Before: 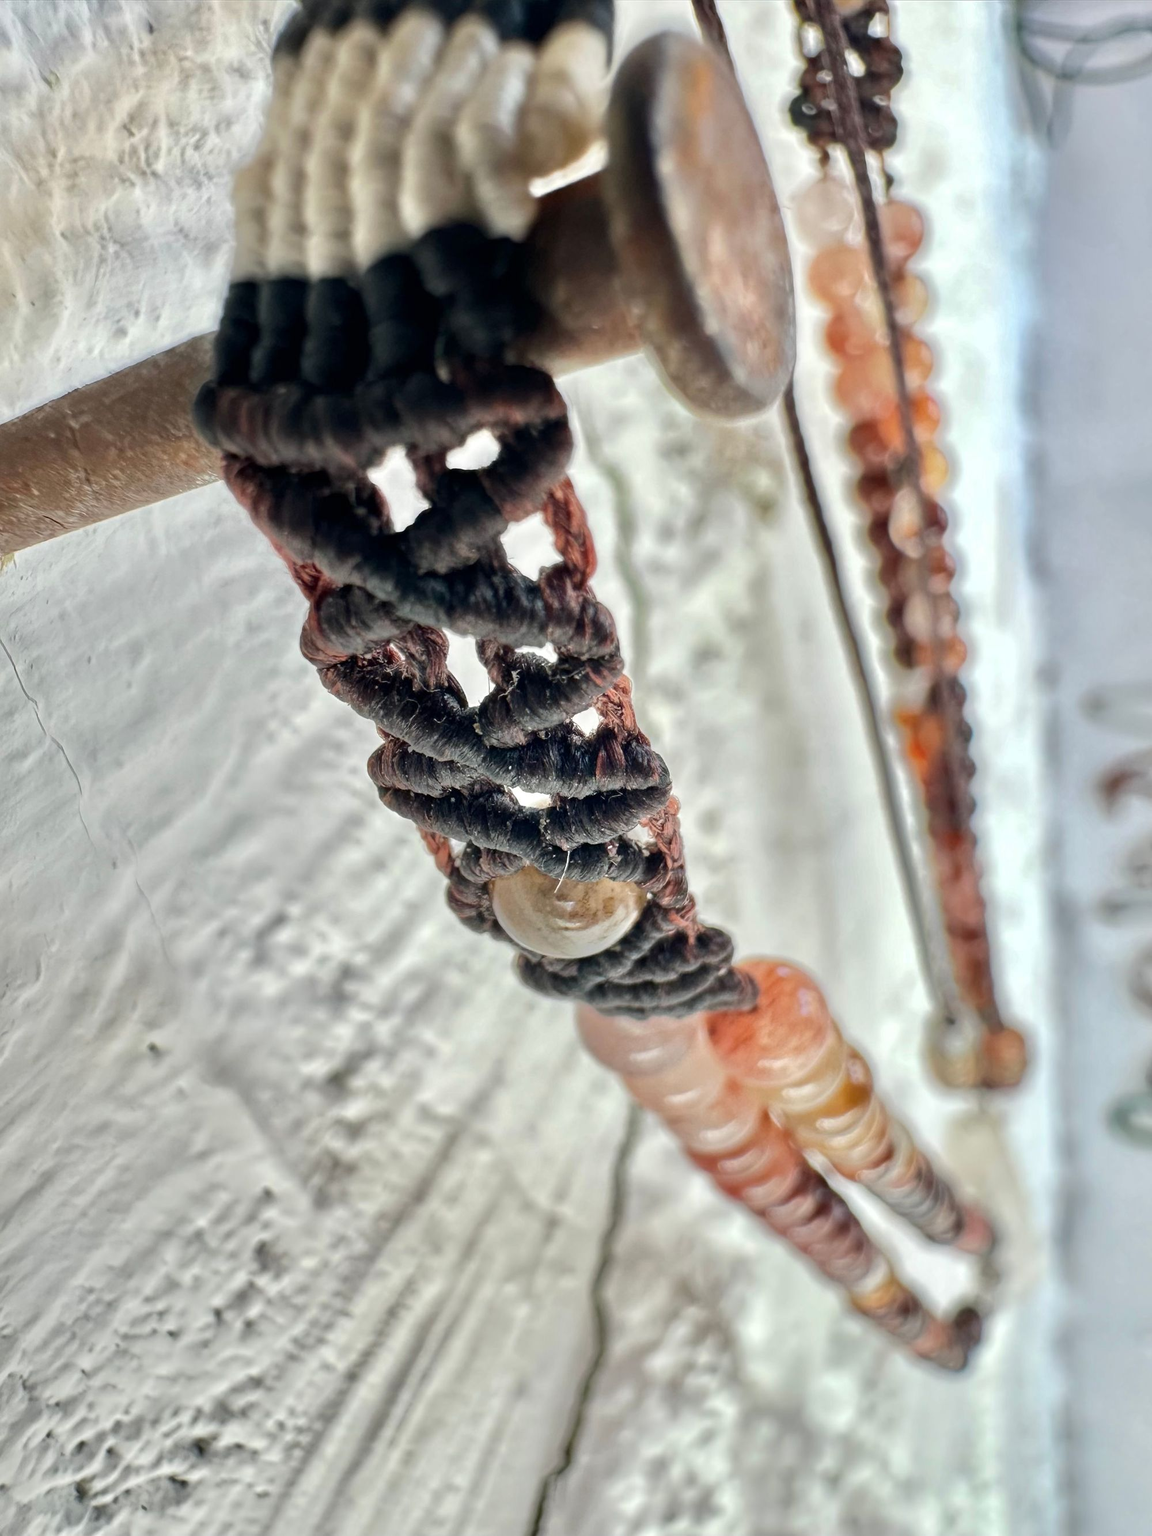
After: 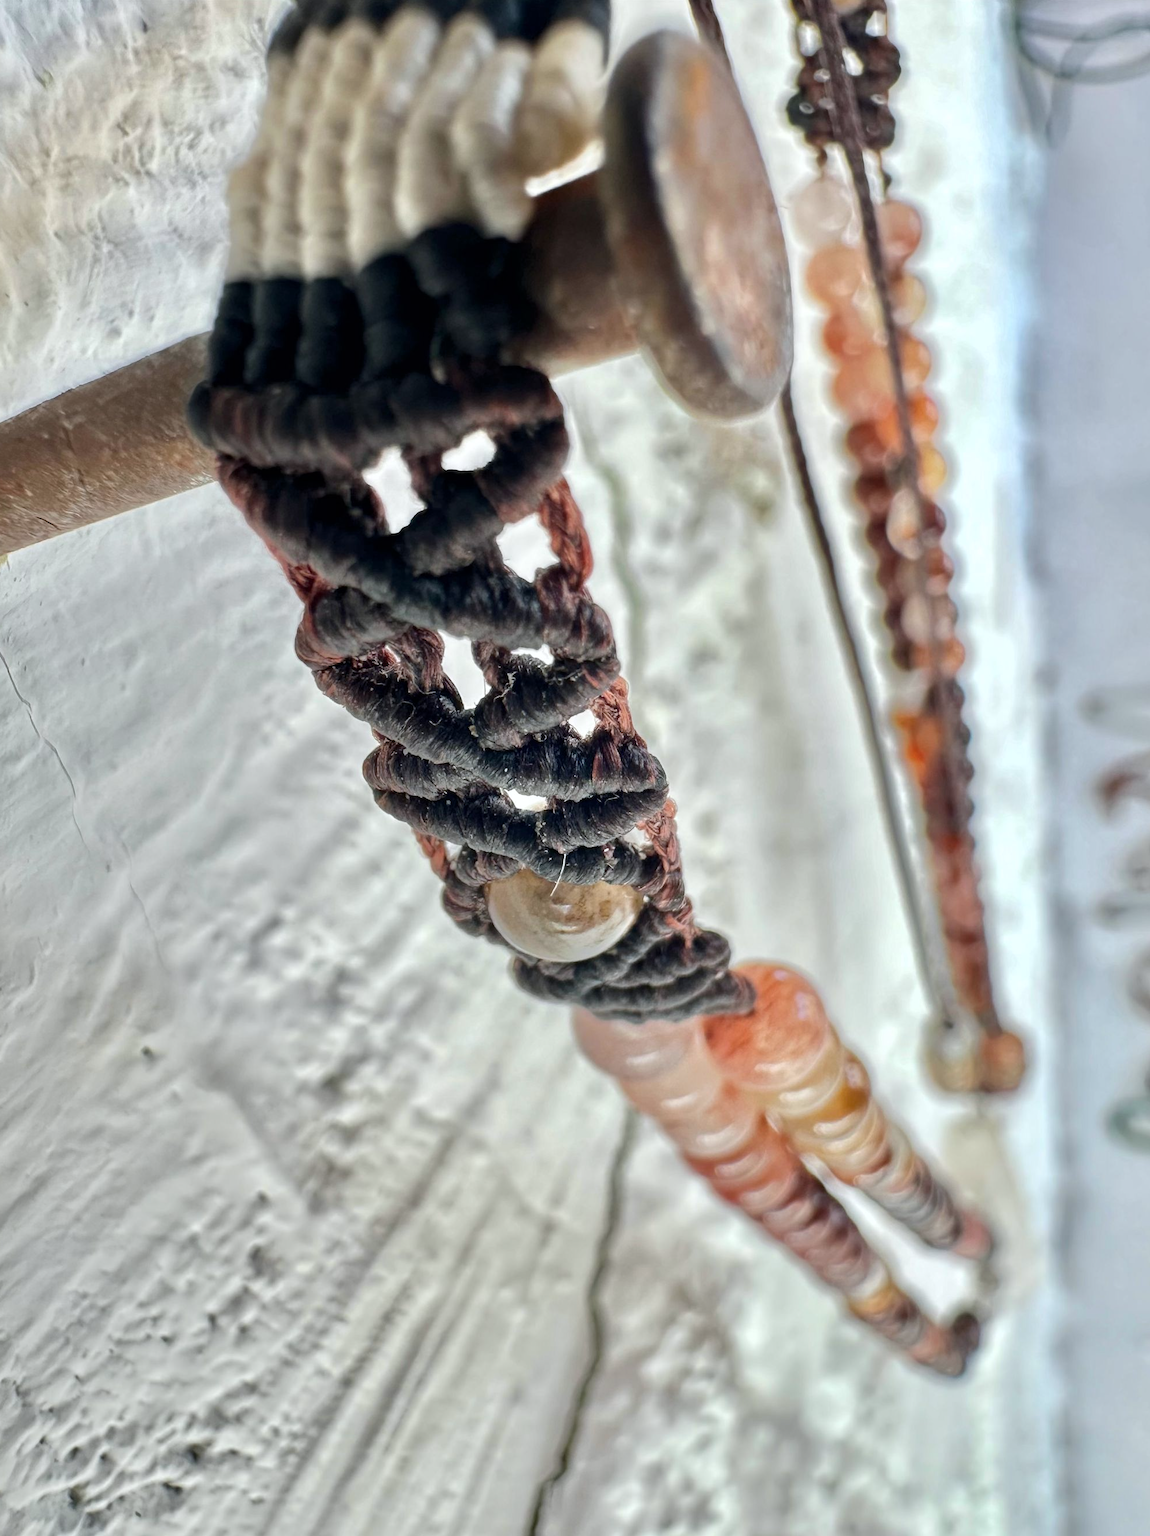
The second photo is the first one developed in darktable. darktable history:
tone equalizer: -8 EV -0.55 EV
crop and rotate: left 0.614%, top 0.179%, bottom 0.309%
white balance: red 0.988, blue 1.017
